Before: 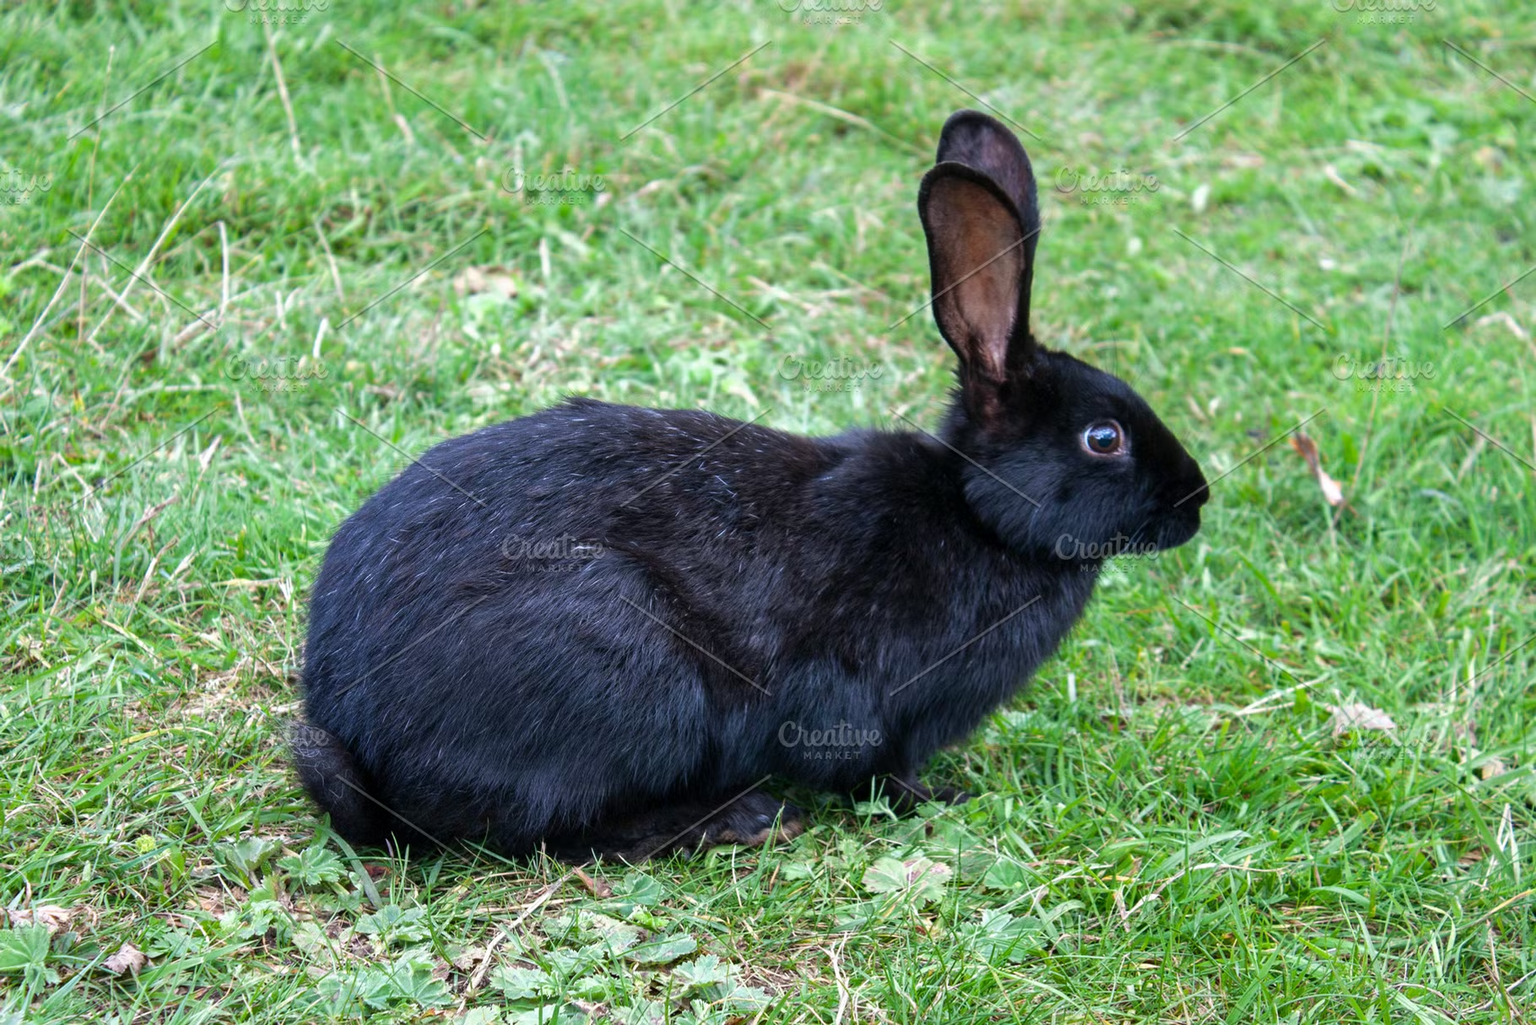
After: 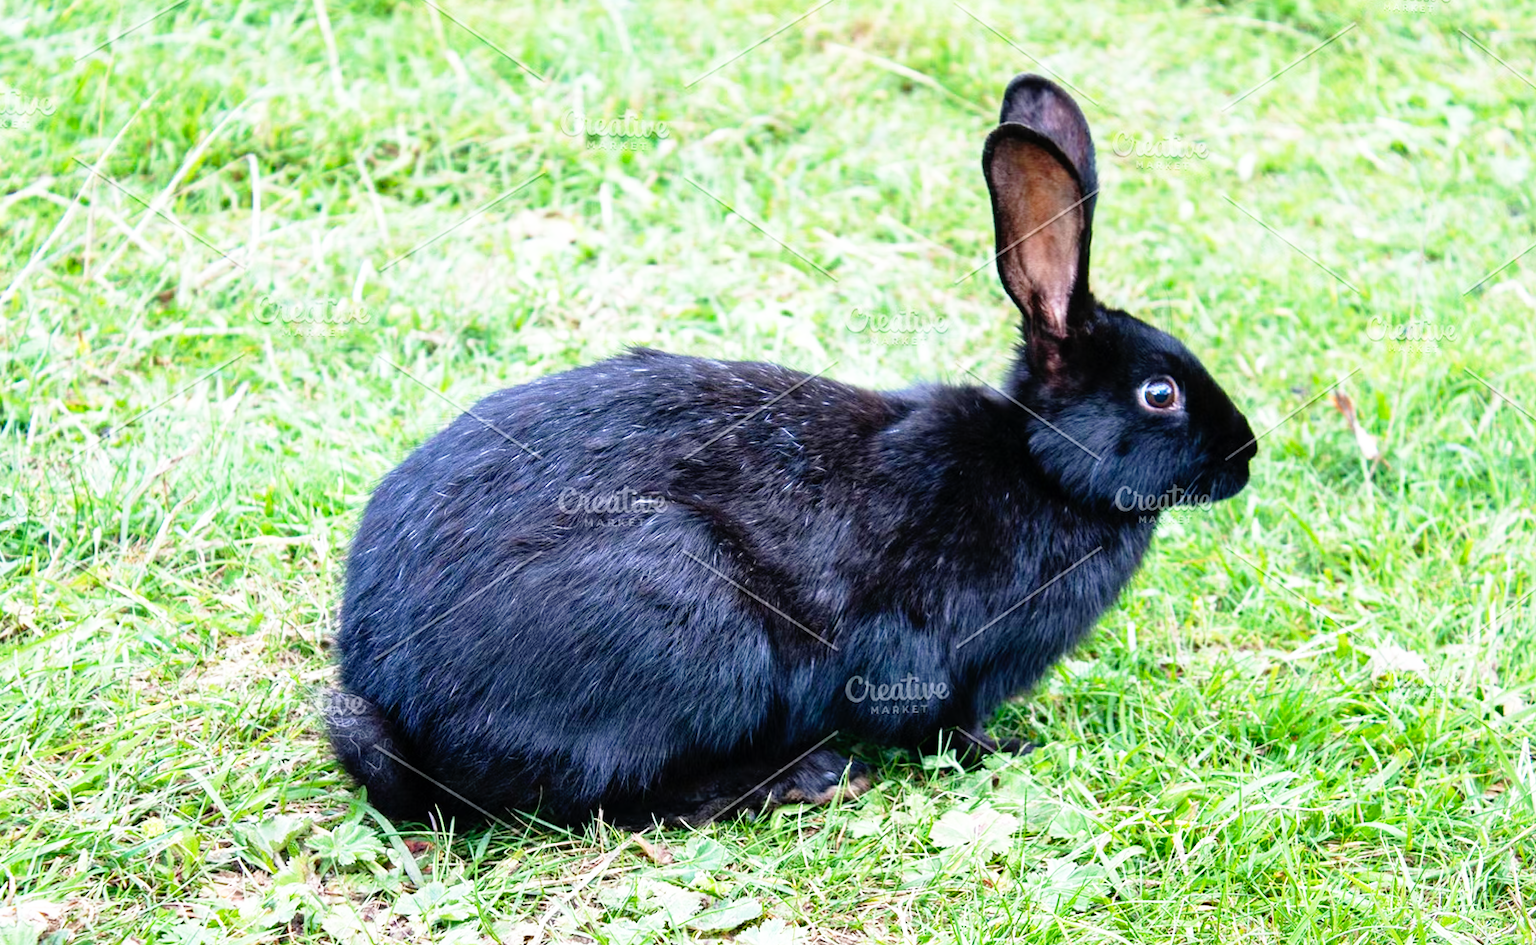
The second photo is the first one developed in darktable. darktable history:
base curve: curves: ch0 [(0, 0) (0.012, 0.01) (0.073, 0.168) (0.31, 0.711) (0.645, 0.957) (1, 1)], preserve colors none
rotate and perspective: rotation -0.013°, lens shift (vertical) -0.027, lens shift (horizontal) 0.178, crop left 0.016, crop right 0.989, crop top 0.082, crop bottom 0.918
exposure: black level correction 0, compensate exposure bias true, compensate highlight preservation false
